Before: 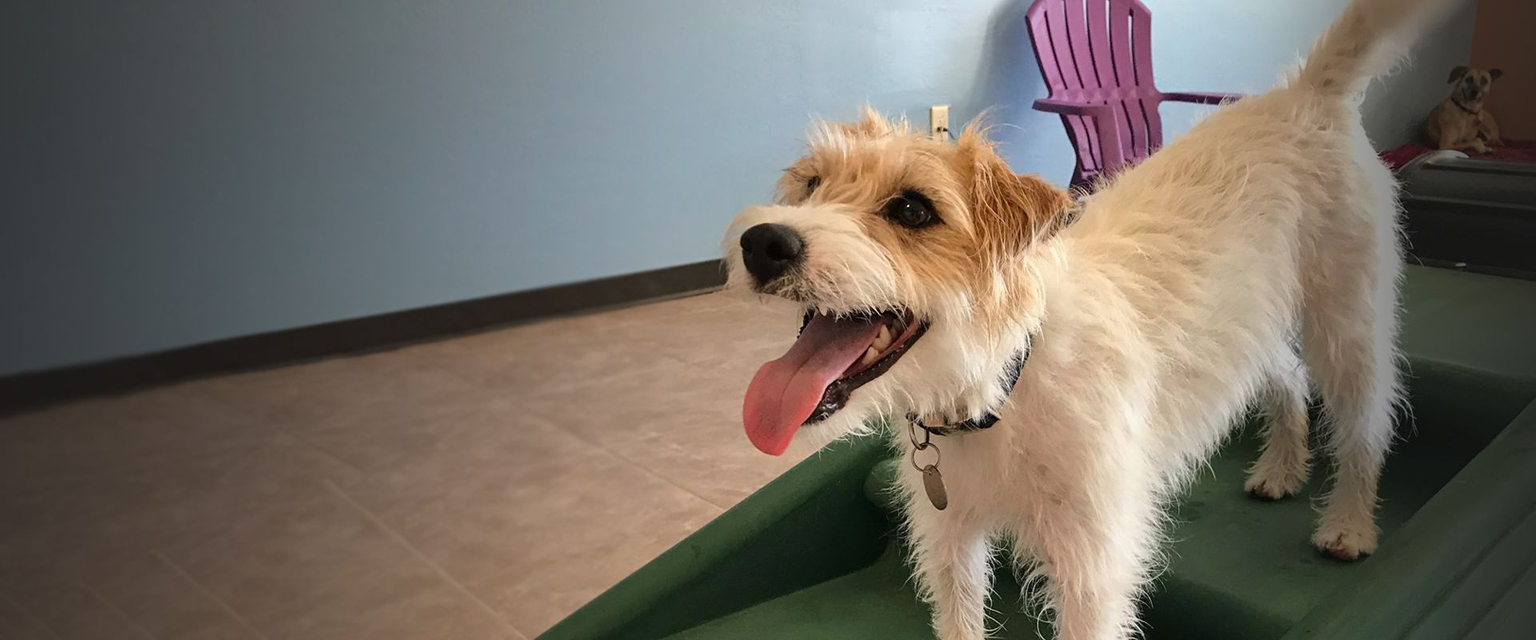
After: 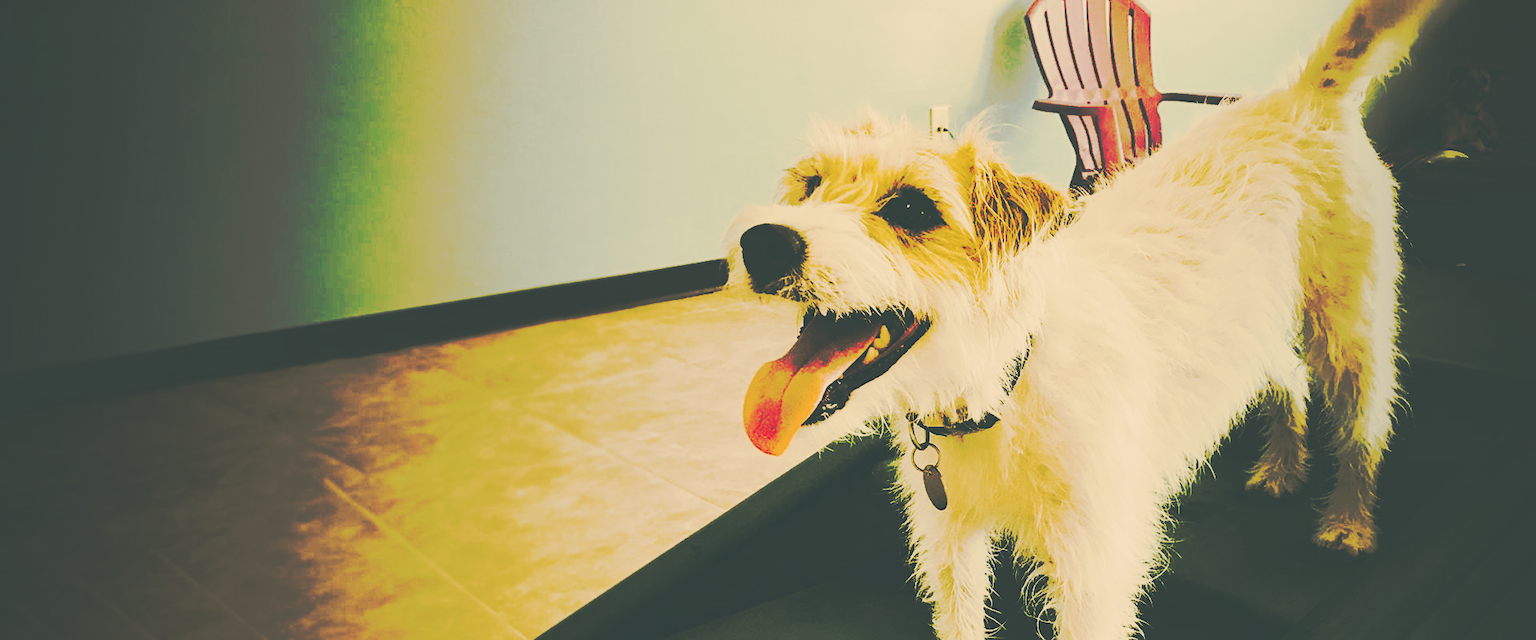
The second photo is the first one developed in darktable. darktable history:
tone curve: curves: ch0 [(0, 0) (0.003, 0.002) (0.011, 0.01) (0.025, 0.022) (0.044, 0.039) (0.069, 0.06) (0.1, 0.087) (0.136, 0.118) (0.177, 0.154) (0.224, 0.195) (0.277, 0.241) (0.335, 0.292) (0.399, 0.347) (0.468, 0.408) (0.543, 0.68) (0.623, 0.737) (0.709, 0.797) (0.801, 0.861) (0.898, 0.928) (1, 1)], preserve colors none
color look up table: target L [85.63, 85.12, 83.13, 81.5, 75.81, 70.56, 63.93, 51.4, 44.04, 35.92, 32.33, 31.07, 200, 81.52, 81.5, 75.95, 68.77, 73.59, 62.99, 61.44, 60.26, 59.66, 49.07, 36.05, 31.93, 30.54, 85.45, 85.22, 80.31, 80.23, 78.3, 73.53, 80.73, 74.28, 75.45, 75.04, 57.52, 46.74, 38.74, 37.39, 42.17, 33.12, 29.99, 81.47, 81.9, 70.21, 58.55, 42.86, 30.86], target a [4.651, 2.211, -5.47, -7.875, -9.397, -21.24, -57.4, -36.24, -9.021, -12.1, -13.41, -6.202, 0, 6.485, 8.336, 18.72, 5.231, 27.95, 31.35, 16.14, 50.06, 43.43, 36.62, -0.789, 1.848, -4.471, 7.063, 7.646, 12.61, 6.282, 1.401, -0.695, 11.53, 10.65, 2.082, 10.96, 18.11, 5.754, 31.31, -3.739, 17.61, 2.632, -4.958, -14.89, -4.017, -26.79, -15.81, -20.96, -7.254], target b [27.5, 31.9, 35.57, 30.72, 34.85, 26.36, 44.91, 27.68, 21.75, 5.615, 4.137, 2.484, 0, 40.99, 31.82, 57.72, 52.99, 40.25, 45.37, 32.61, 24.19, 43.58, 24.15, 4.839, 3.945, 1.095, 25.77, 24.95, 27.19, 26.86, 19.75, 26.85, 23.5, 23.48, 12.97, 19.18, 16.11, -10.79, 7.29, -3.848, -23.09, -11.46, -0.373, 23.69, 25.67, 14.46, 0.075, -1.541, 1.501], num patches 49
